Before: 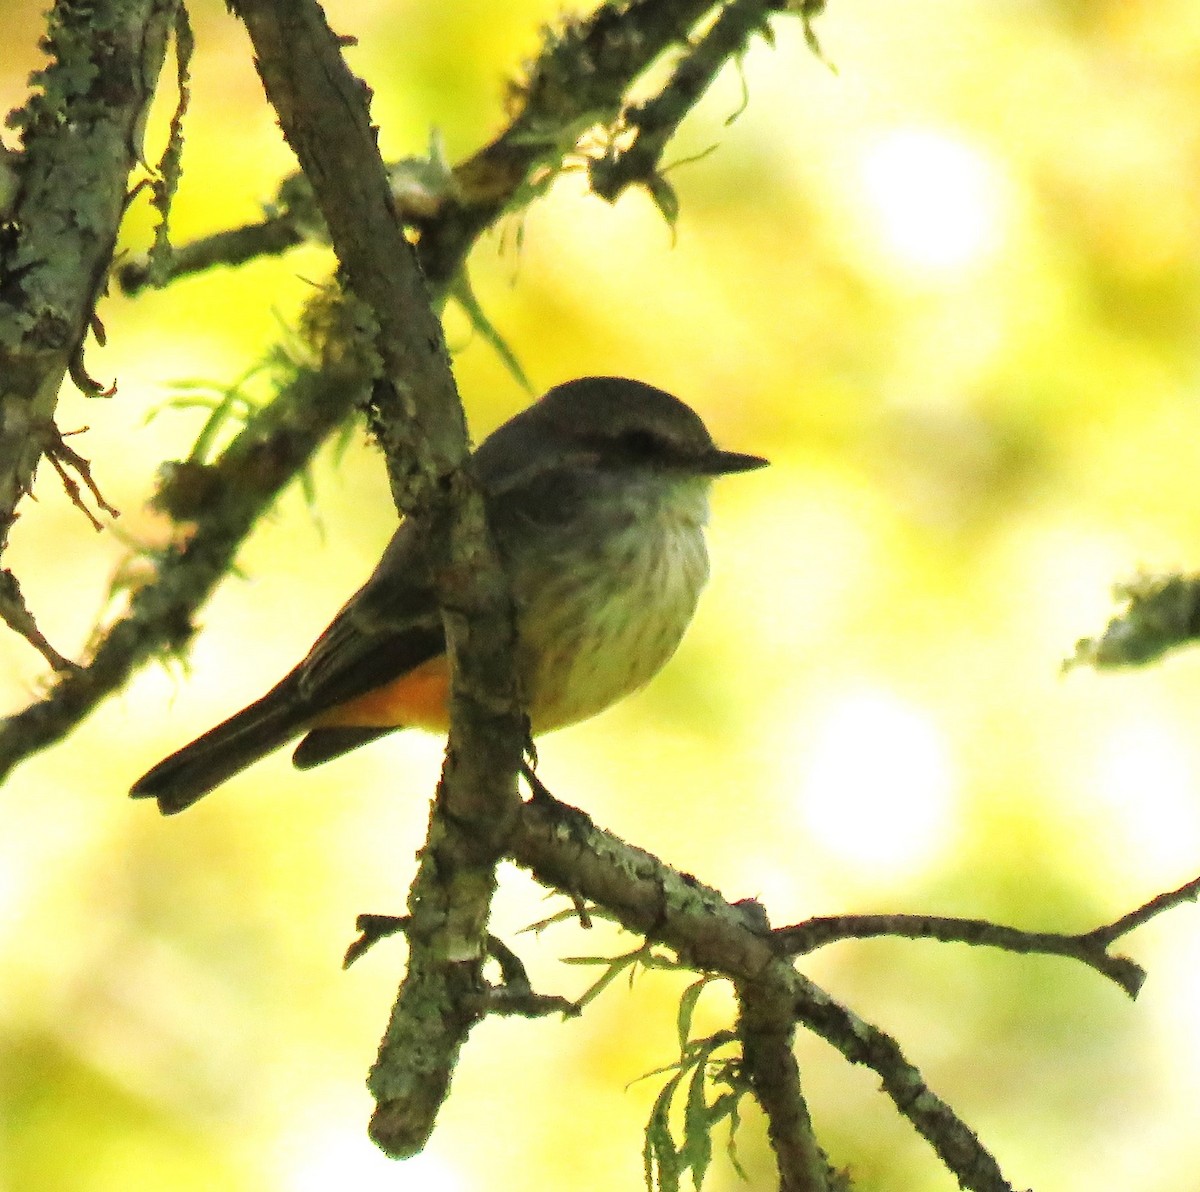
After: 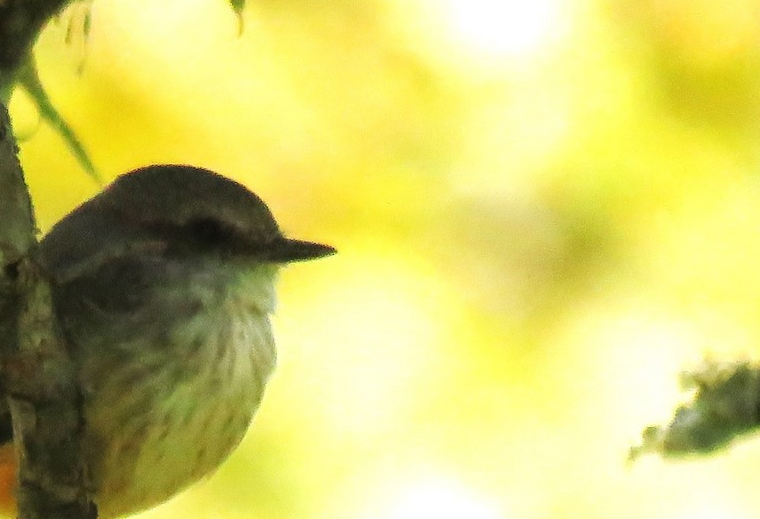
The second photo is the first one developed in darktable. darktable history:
color correction: highlights b* 0.033
crop: left 36.112%, top 17.834%, right 0.541%, bottom 38.549%
